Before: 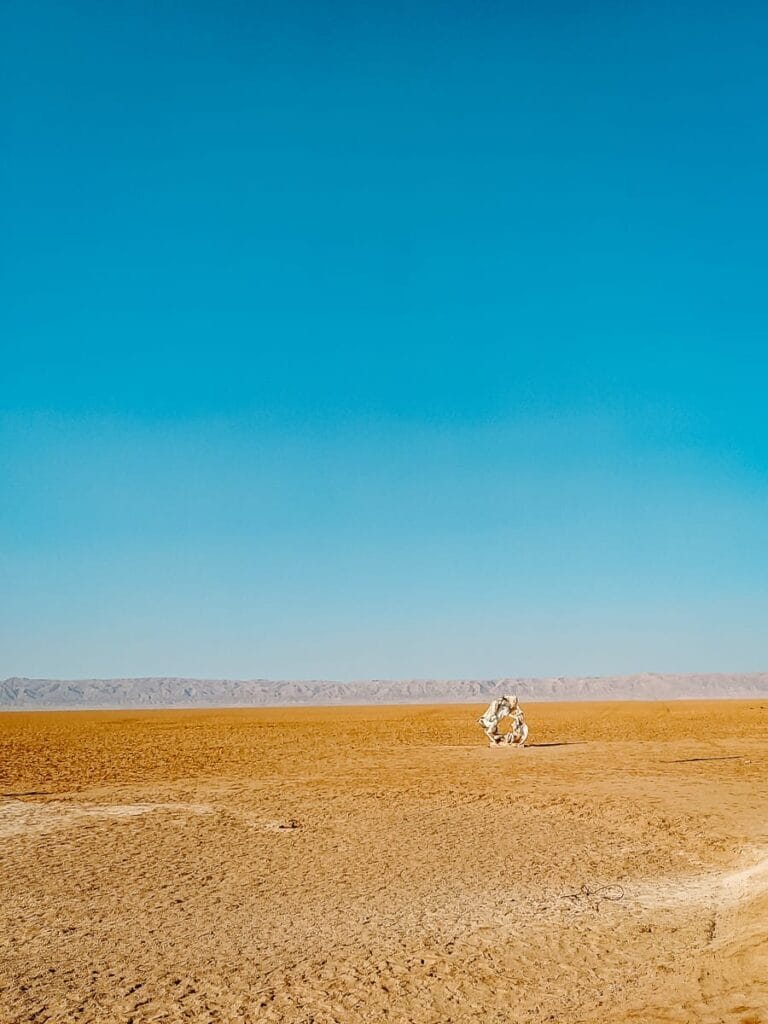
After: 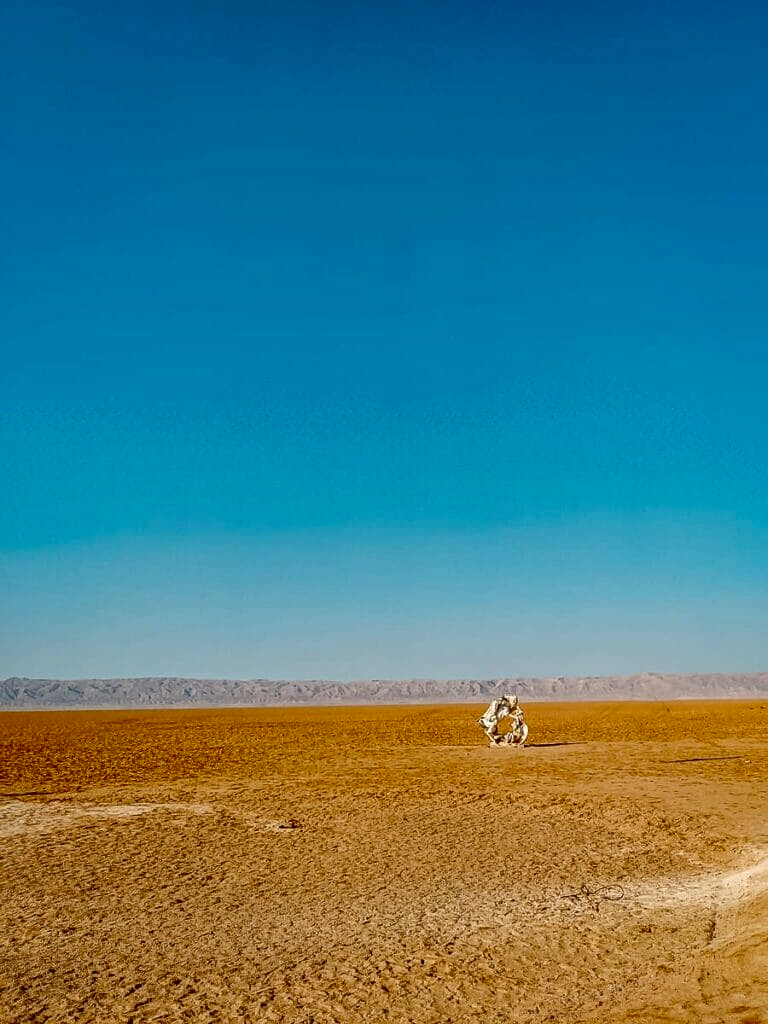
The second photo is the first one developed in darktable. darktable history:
contrast brightness saturation: brightness -0.247, saturation 0.203
local contrast: mode bilateral grid, contrast 21, coarseness 49, detail 132%, midtone range 0.2
tone equalizer: edges refinement/feathering 500, mask exposure compensation -1.57 EV, preserve details no
